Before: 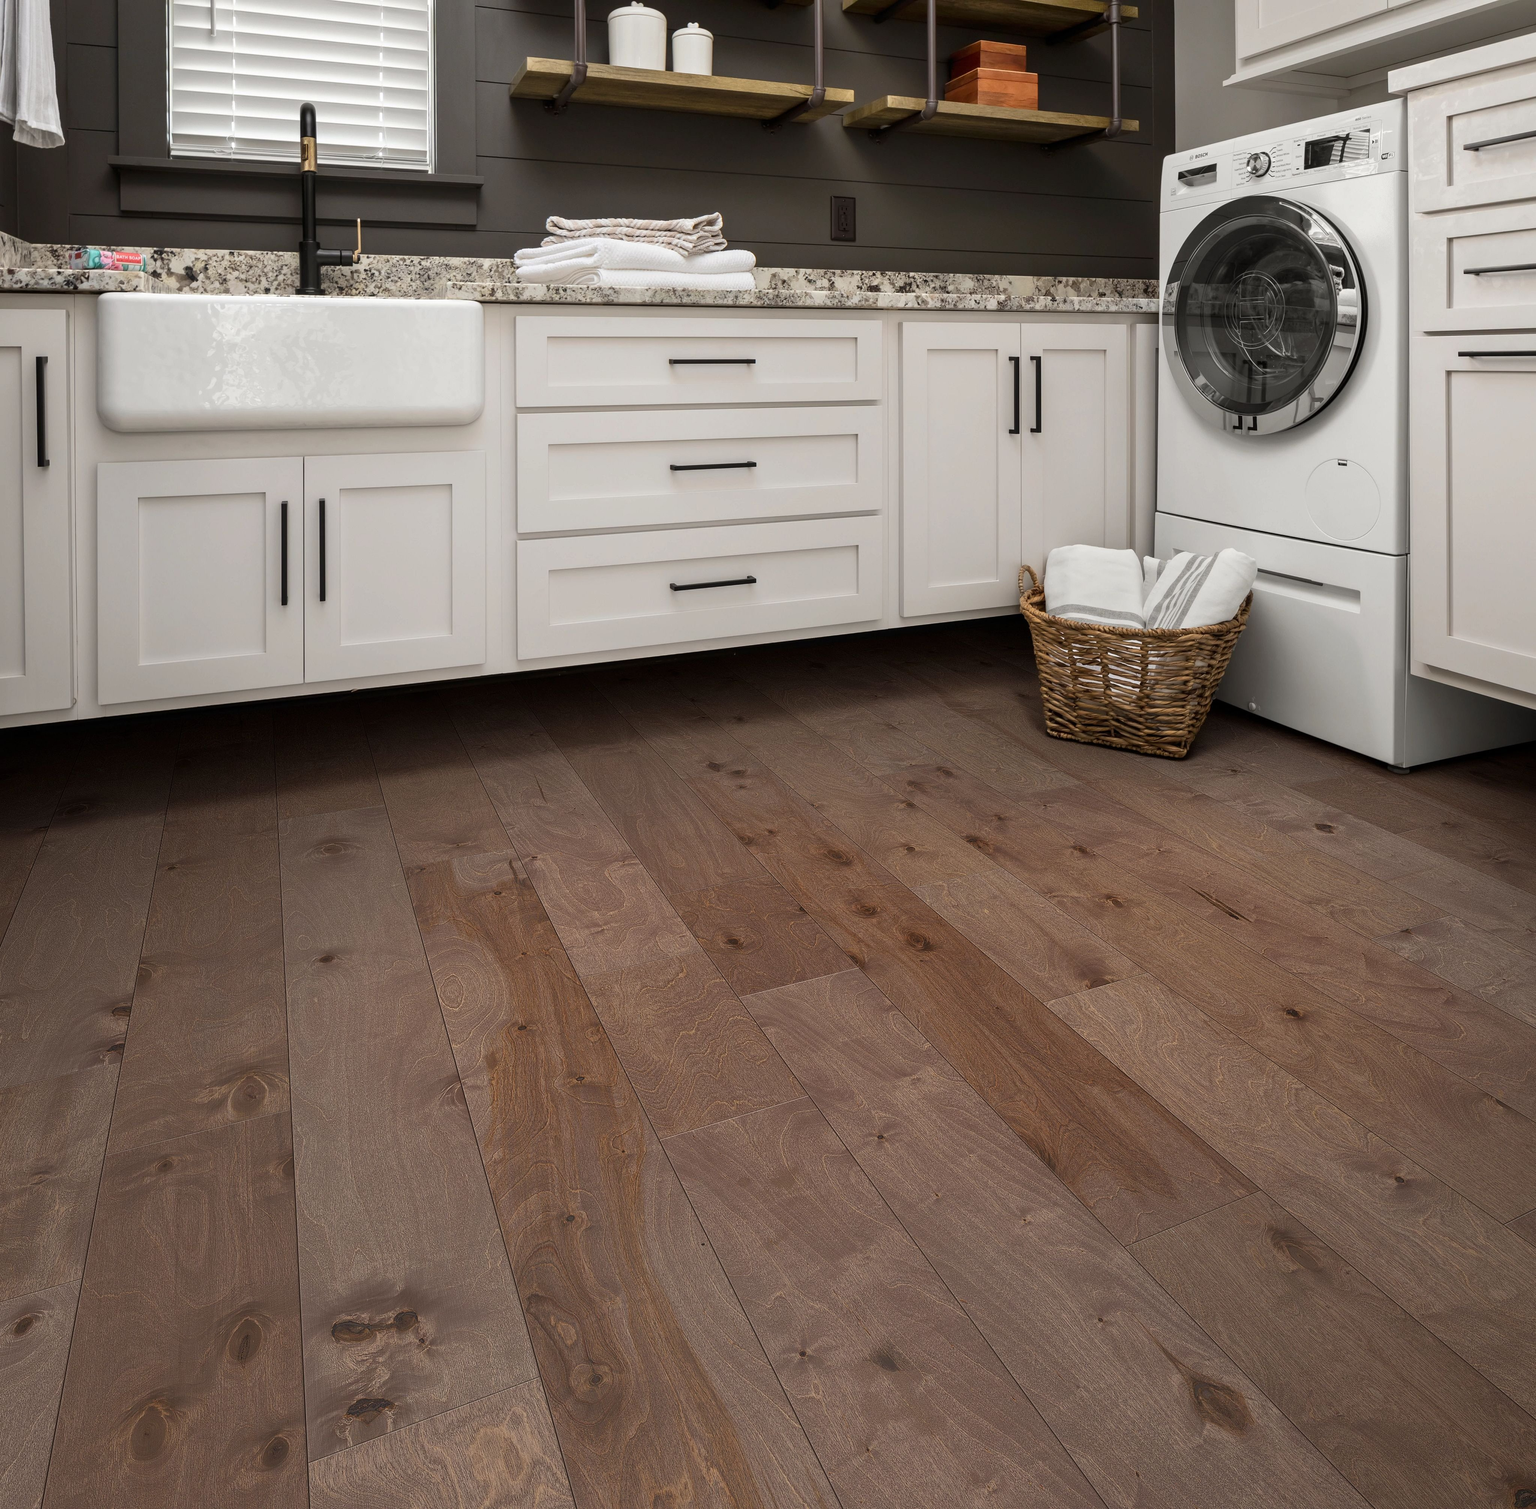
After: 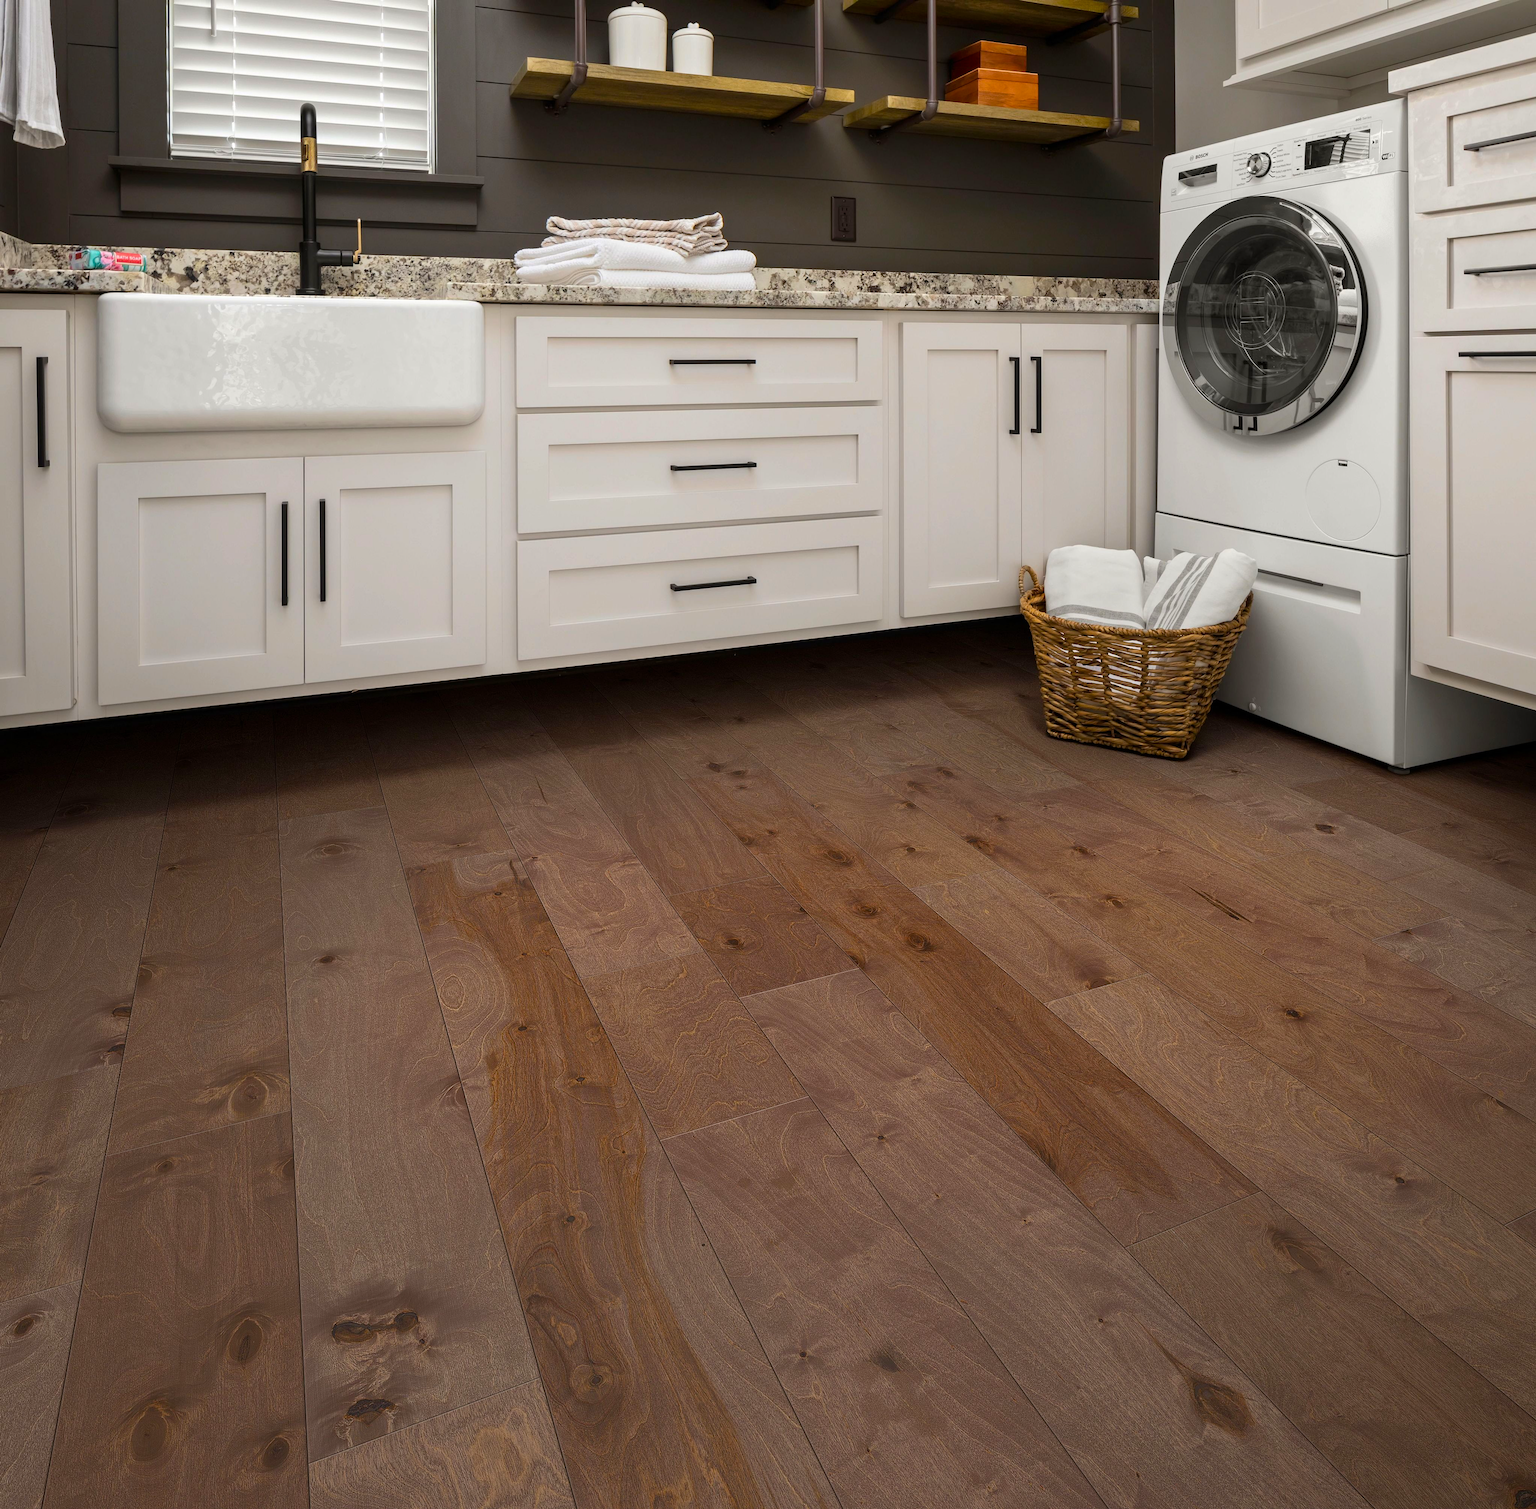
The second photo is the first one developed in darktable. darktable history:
graduated density: rotation -180°, offset 27.42
color balance rgb: perceptual saturation grading › global saturation 30%, global vibrance 20%
